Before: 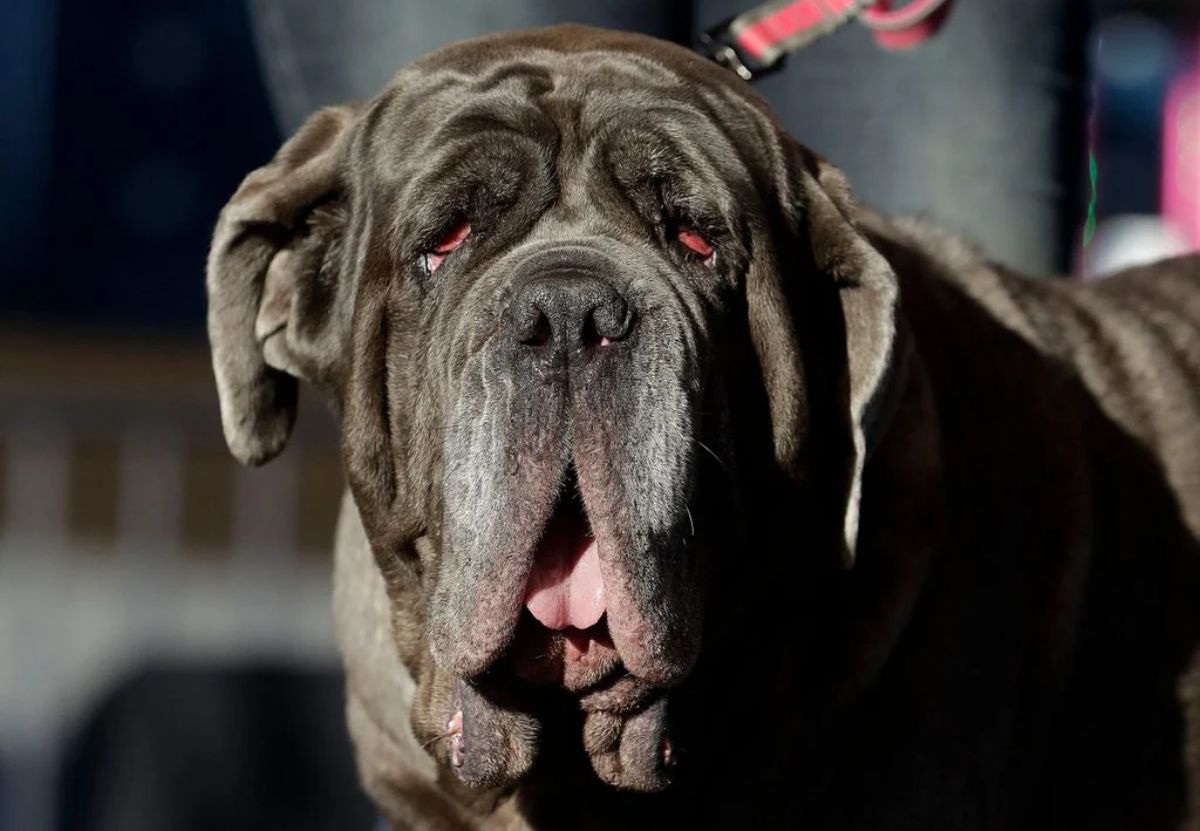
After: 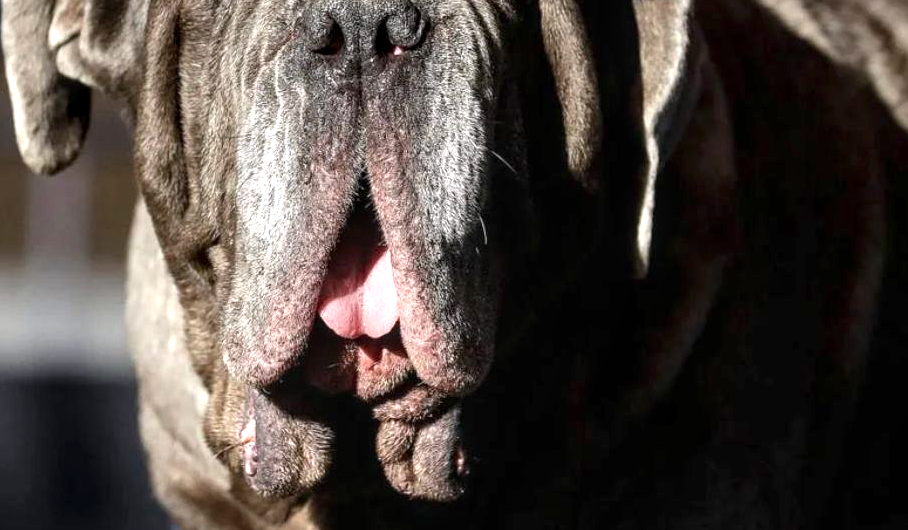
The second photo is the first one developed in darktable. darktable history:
crop and rotate: left 17.299%, top 35.115%, right 7.015%, bottom 1.024%
white balance: red 1.009, blue 1.027
local contrast: on, module defaults
exposure: exposure 0.999 EV, compensate highlight preservation false
